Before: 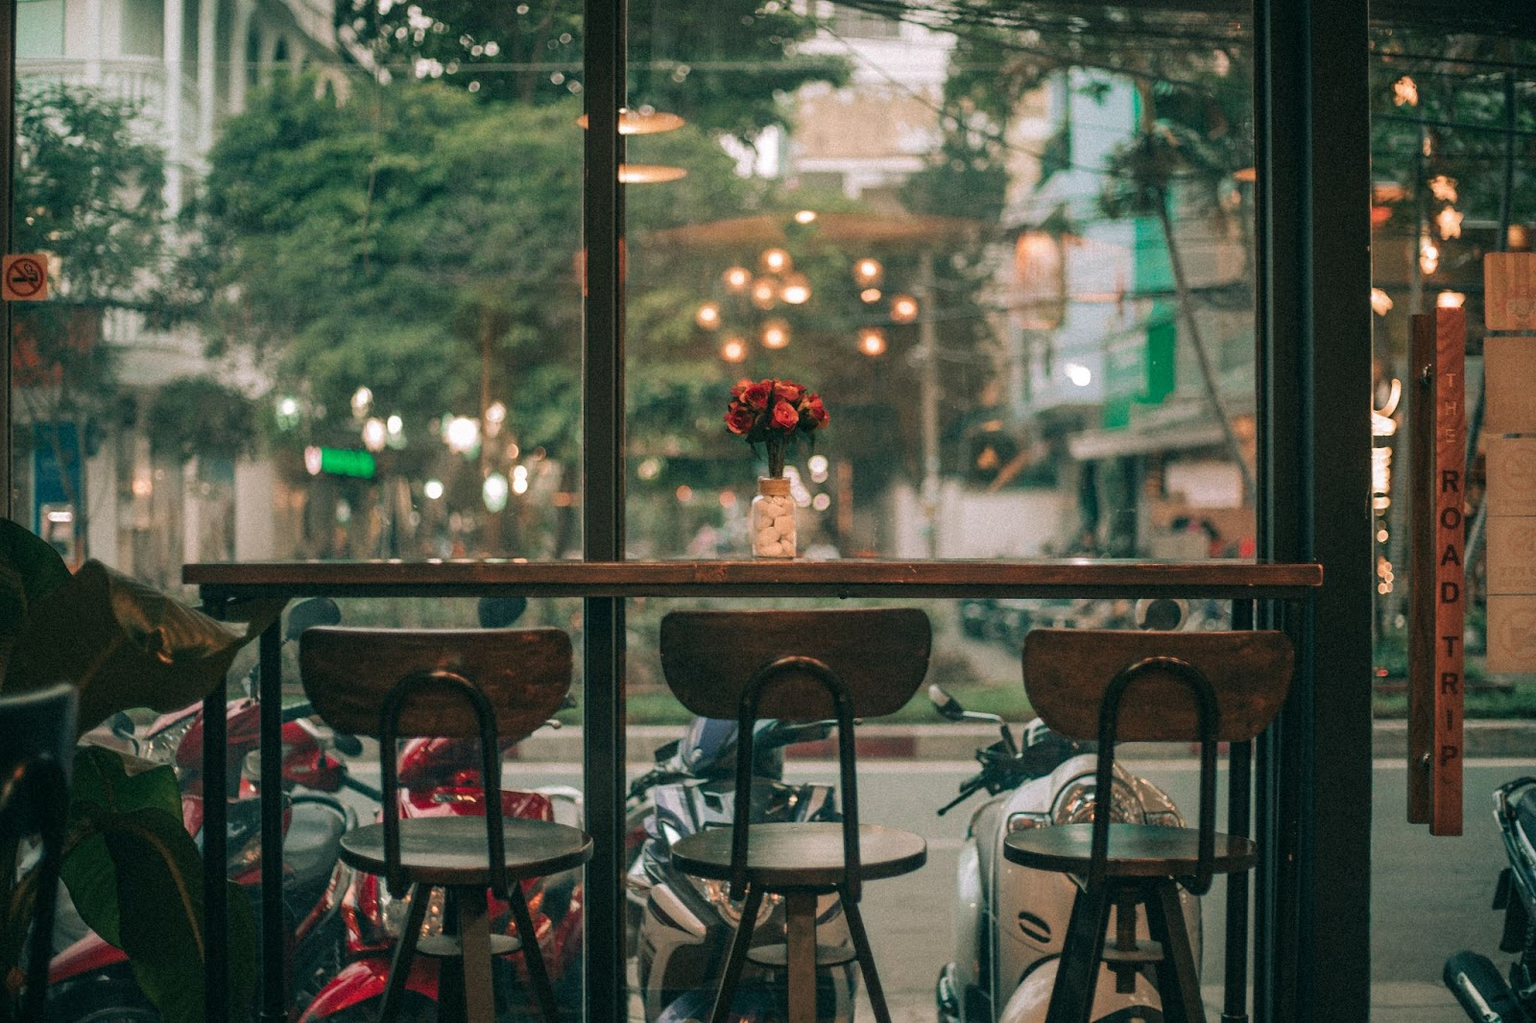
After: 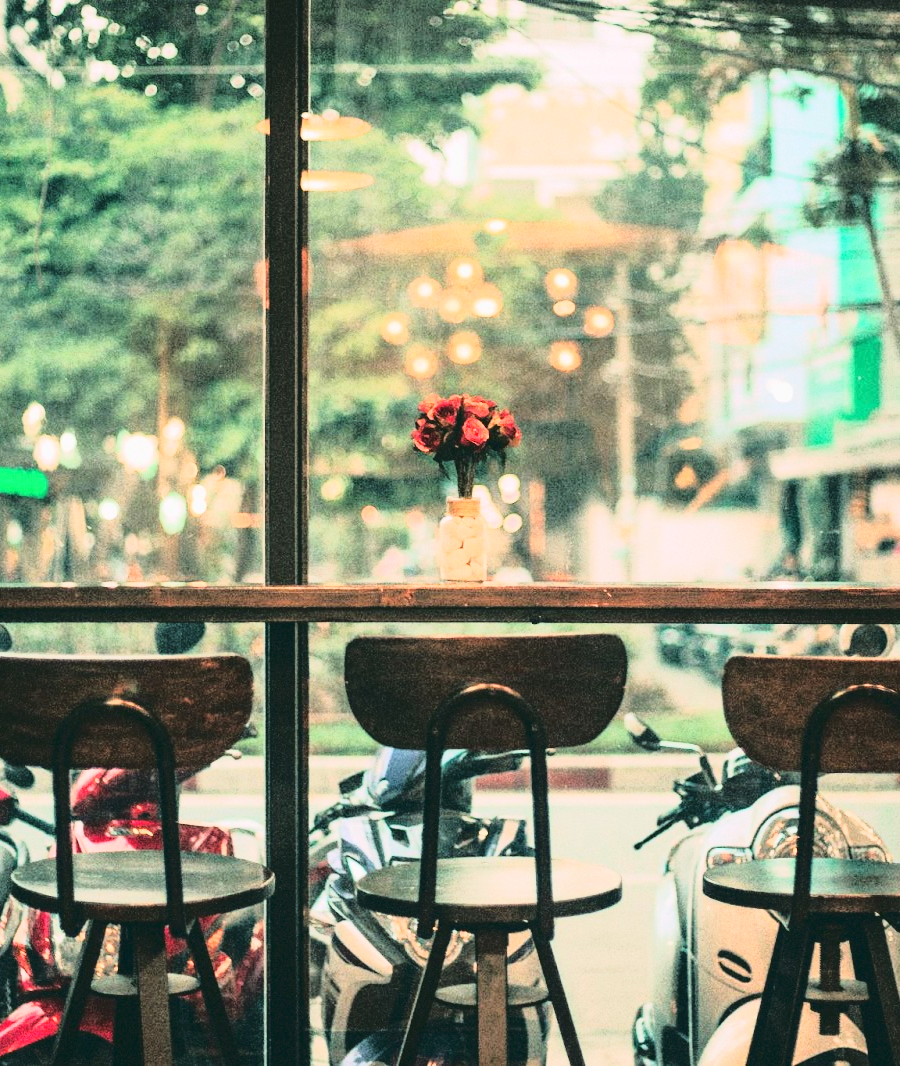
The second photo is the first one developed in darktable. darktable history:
crop: left 21.496%, right 22.254%
tone curve: curves: ch0 [(0, 0.072) (0.249, 0.176) (0.518, 0.489) (0.832, 0.854) (1, 0.948)], color space Lab, linked channels, preserve colors none
exposure: black level correction 0, exposure 1 EV, compensate exposure bias true, compensate highlight preservation false
base curve: curves: ch0 [(0, 0) (0.028, 0.03) (0.121, 0.232) (0.46, 0.748) (0.859, 0.968) (1, 1)]
